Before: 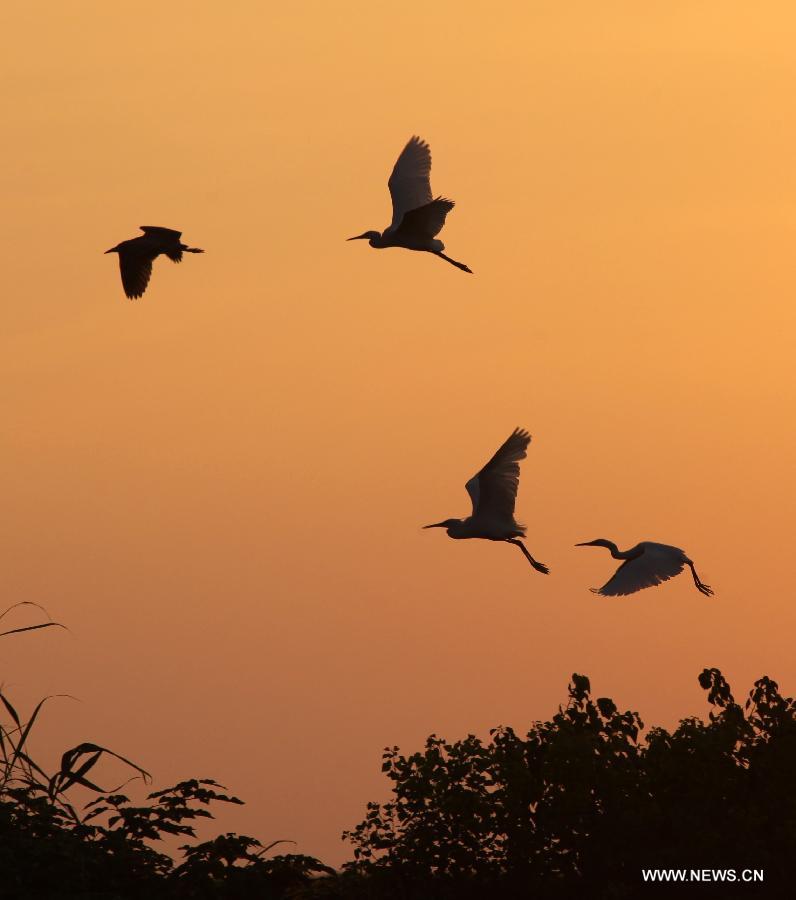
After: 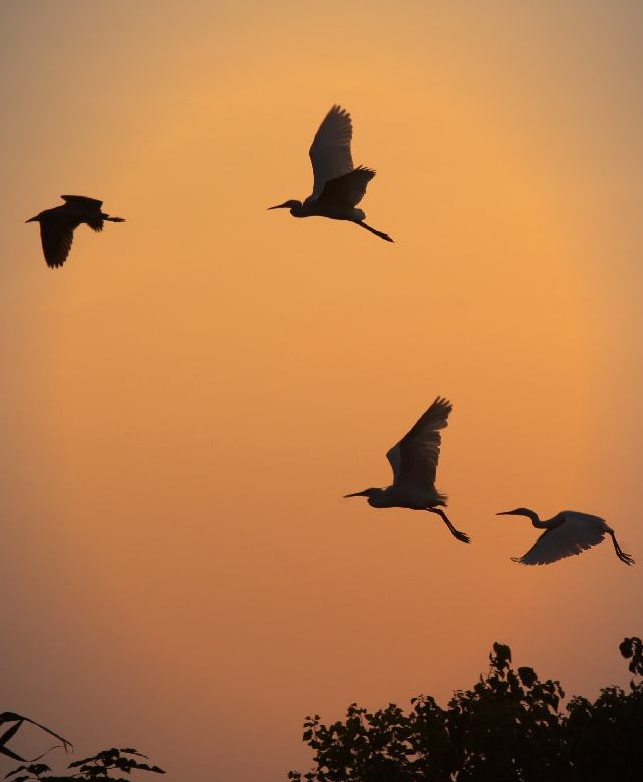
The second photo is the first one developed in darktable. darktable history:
crop: left 9.929%, top 3.475%, right 9.188%, bottom 9.529%
vignetting: fall-off radius 60%, automatic ratio true
